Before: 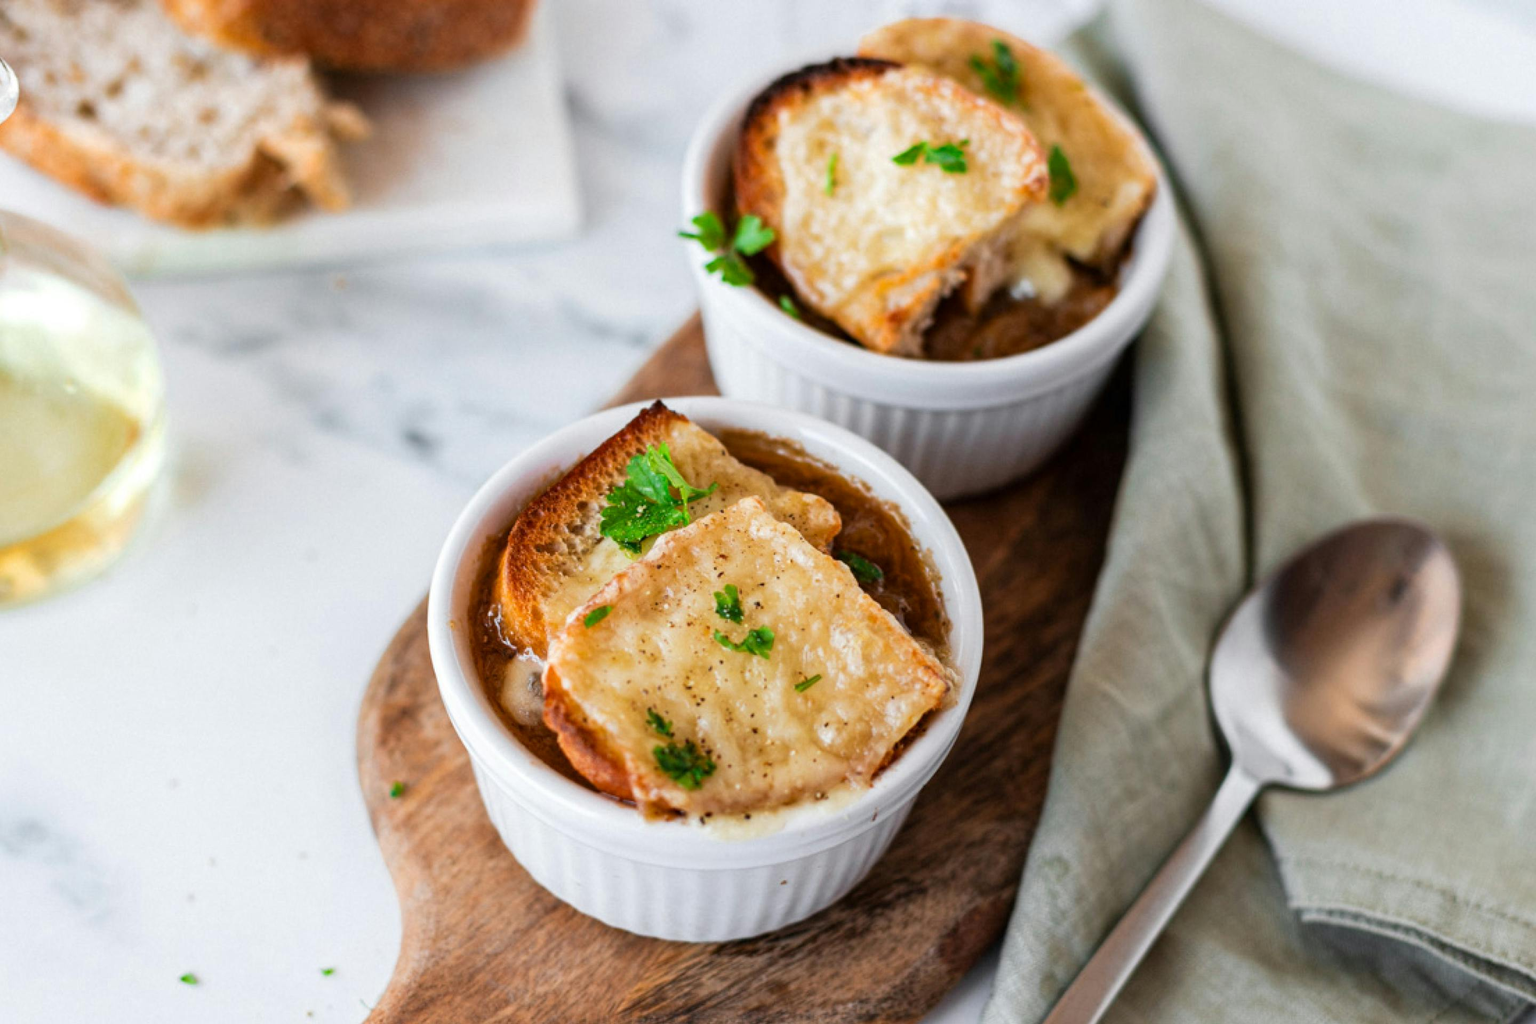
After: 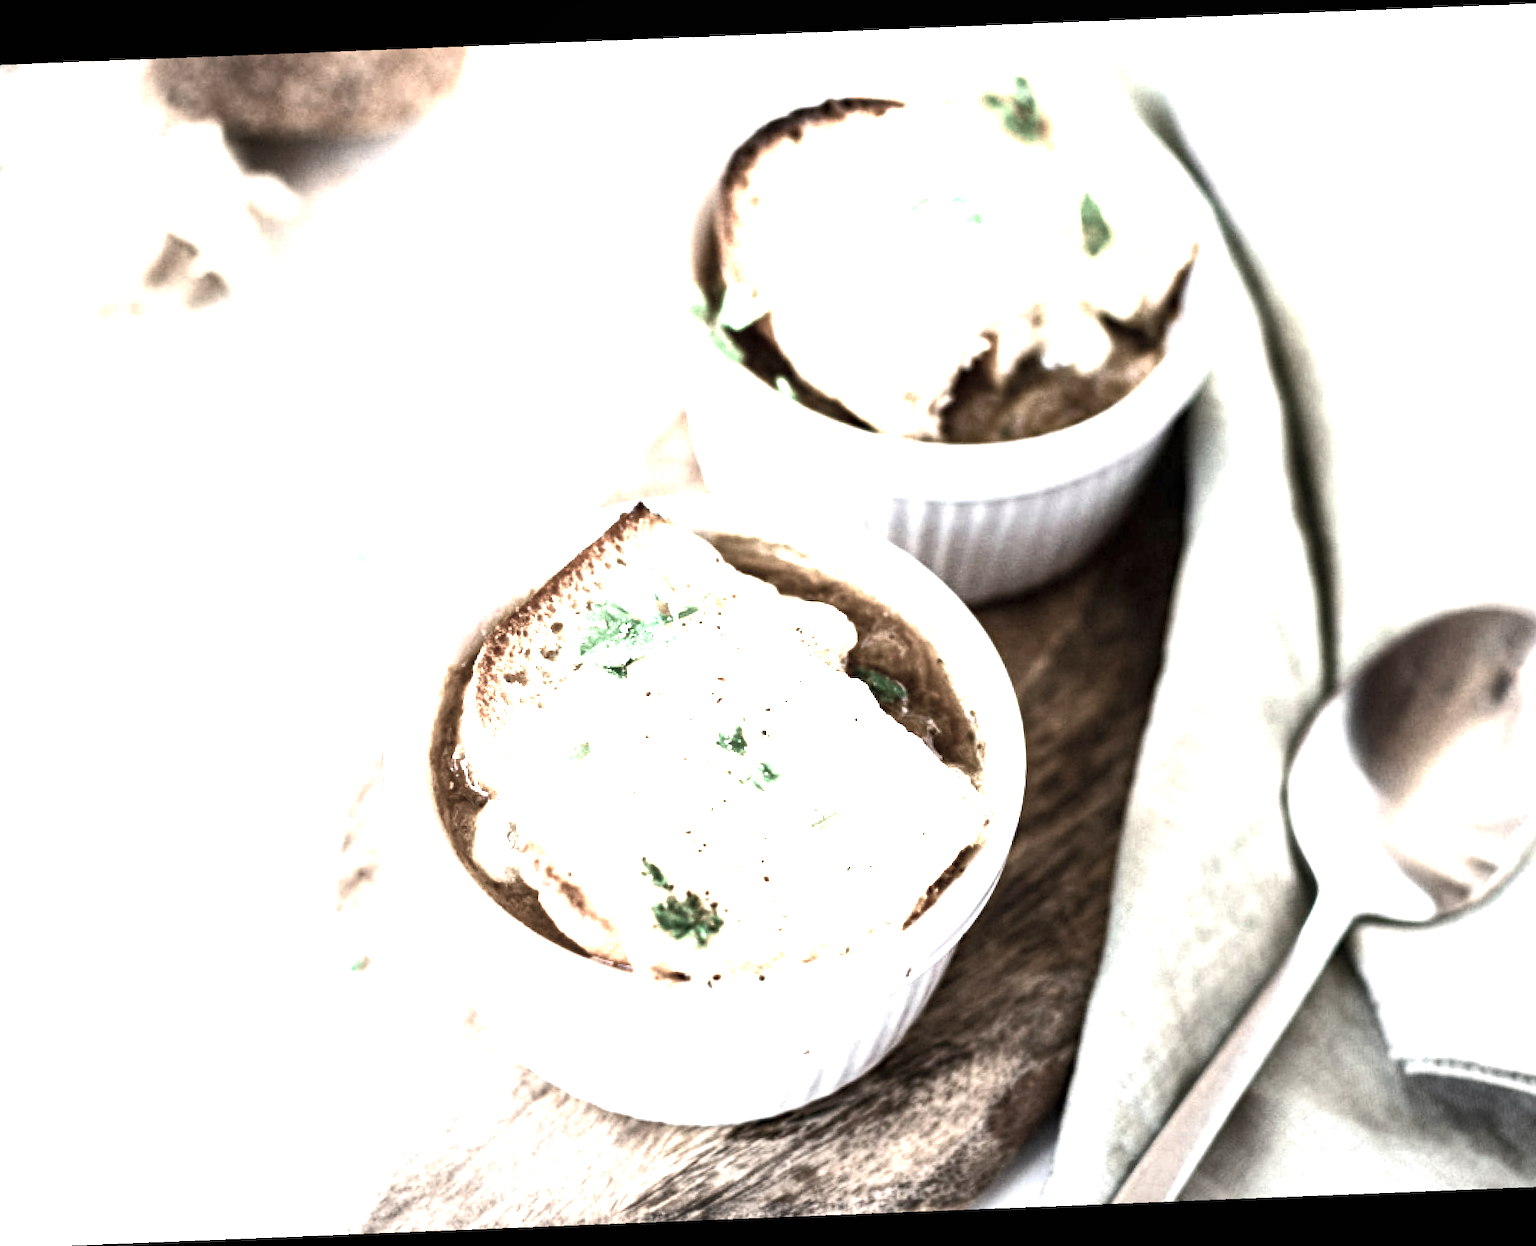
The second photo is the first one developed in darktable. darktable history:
exposure: black level correction 0, exposure 2.138 EV, compensate exposure bias true, compensate highlight preservation false
rotate and perspective: rotation -2.29°, automatic cropping off
color balance rgb: perceptual saturation grading › highlights -31.88%, perceptual saturation grading › mid-tones 5.8%, perceptual saturation grading › shadows 18.12%, perceptual brilliance grading › highlights 3.62%, perceptual brilliance grading › mid-tones -18.12%, perceptual brilliance grading › shadows -41.3%
haze removal: compatibility mode true, adaptive false
crop: left 7.598%, right 7.873%
vignetting: fall-off start 73.57%, center (0.22, -0.235)
color zones: curves: ch0 [(0.25, 0.667) (0.758, 0.368)]; ch1 [(0.215, 0.245) (0.761, 0.373)]; ch2 [(0.247, 0.554) (0.761, 0.436)]
